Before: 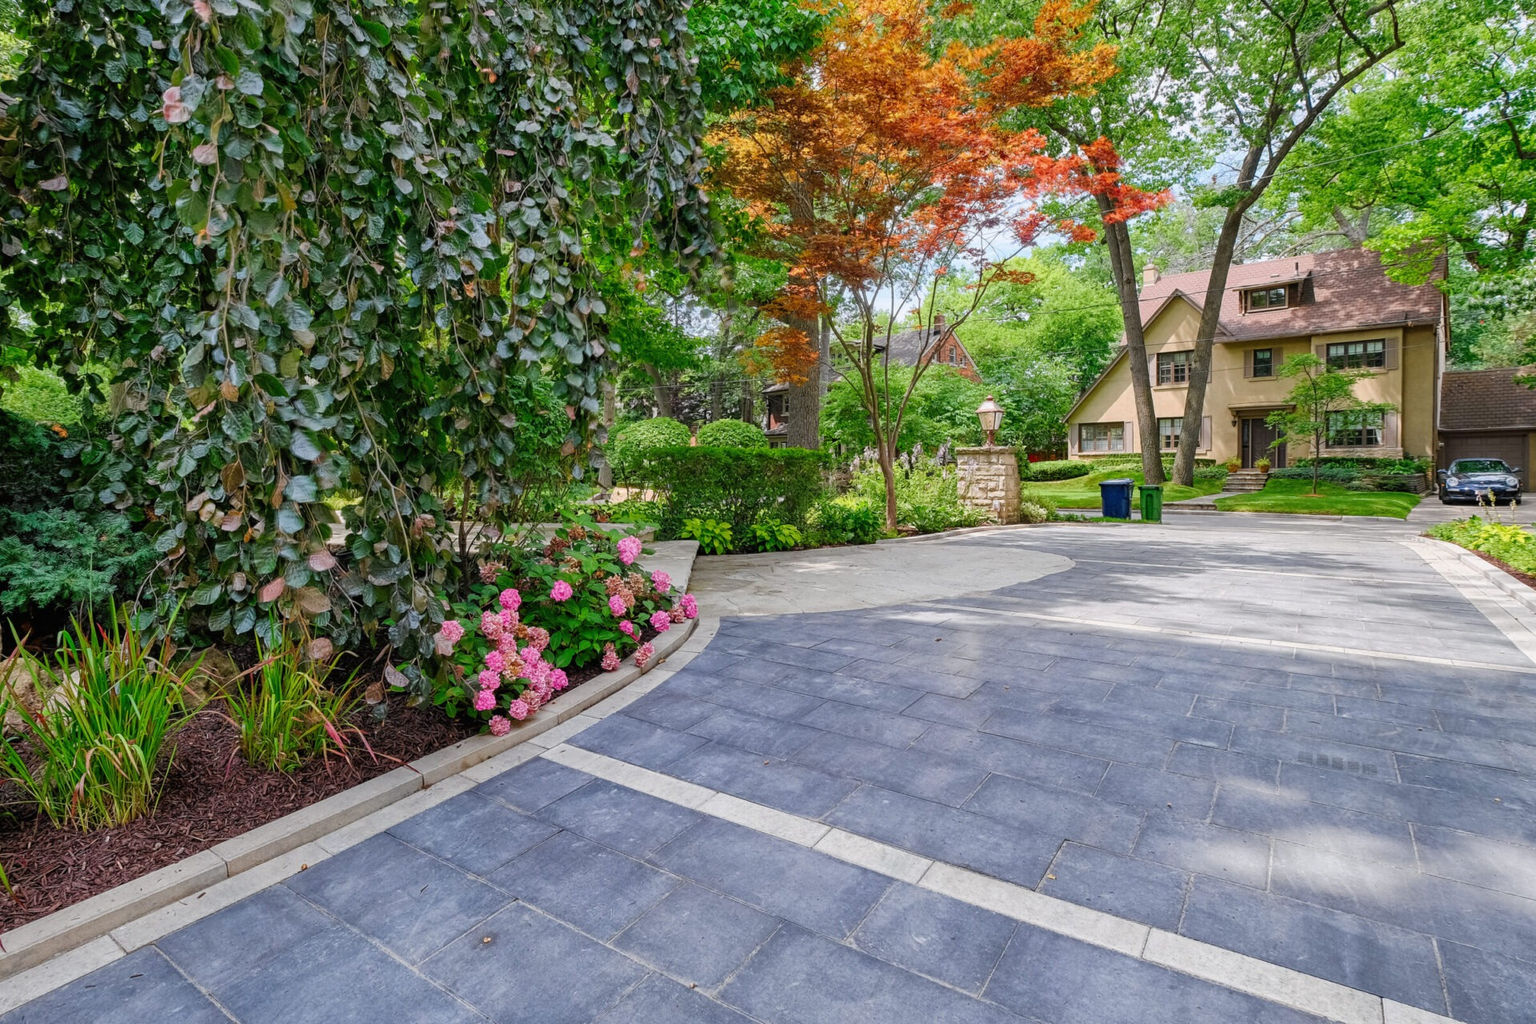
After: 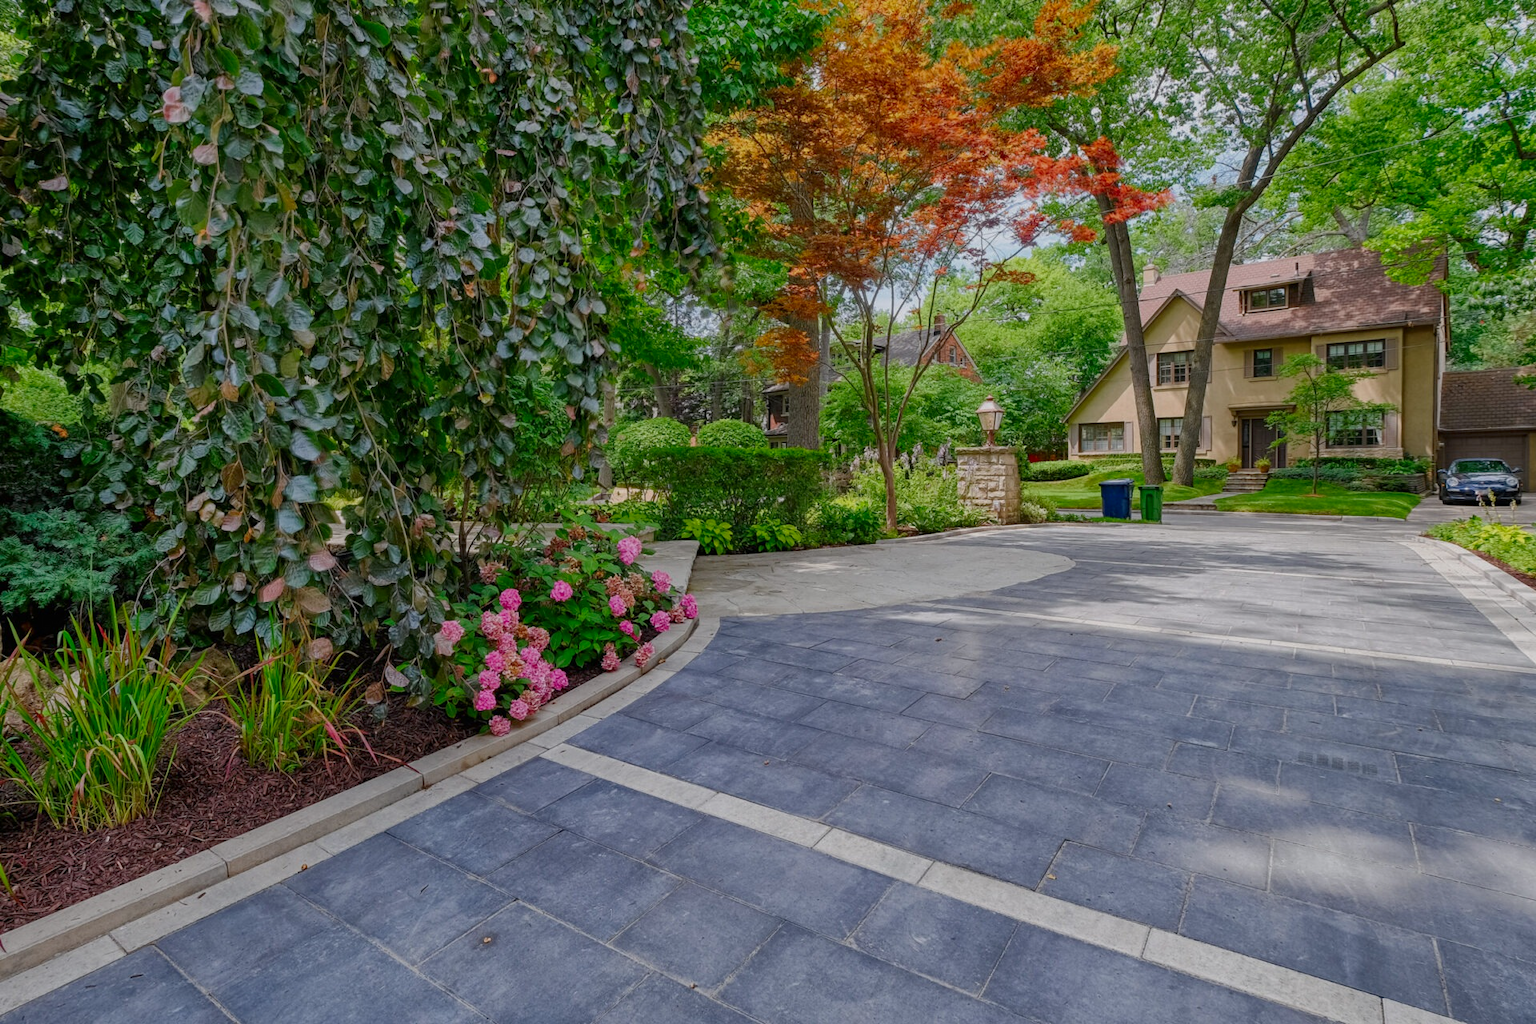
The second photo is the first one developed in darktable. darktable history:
tone equalizer: -8 EV 0.257 EV, -7 EV 0.428 EV, -6 EV 0.403 EV, -5 EV 0.261 EV, -3 EV -0.243 EV, -2 EV -0.392 EV, -1 EV -0.413 EV, +0 EV -0.22 EV, edges refinement/feathering 500, mask exposure compensation -1.57 EV, preserve details guided filter
contrast brightness saturation: brightness -0.087
